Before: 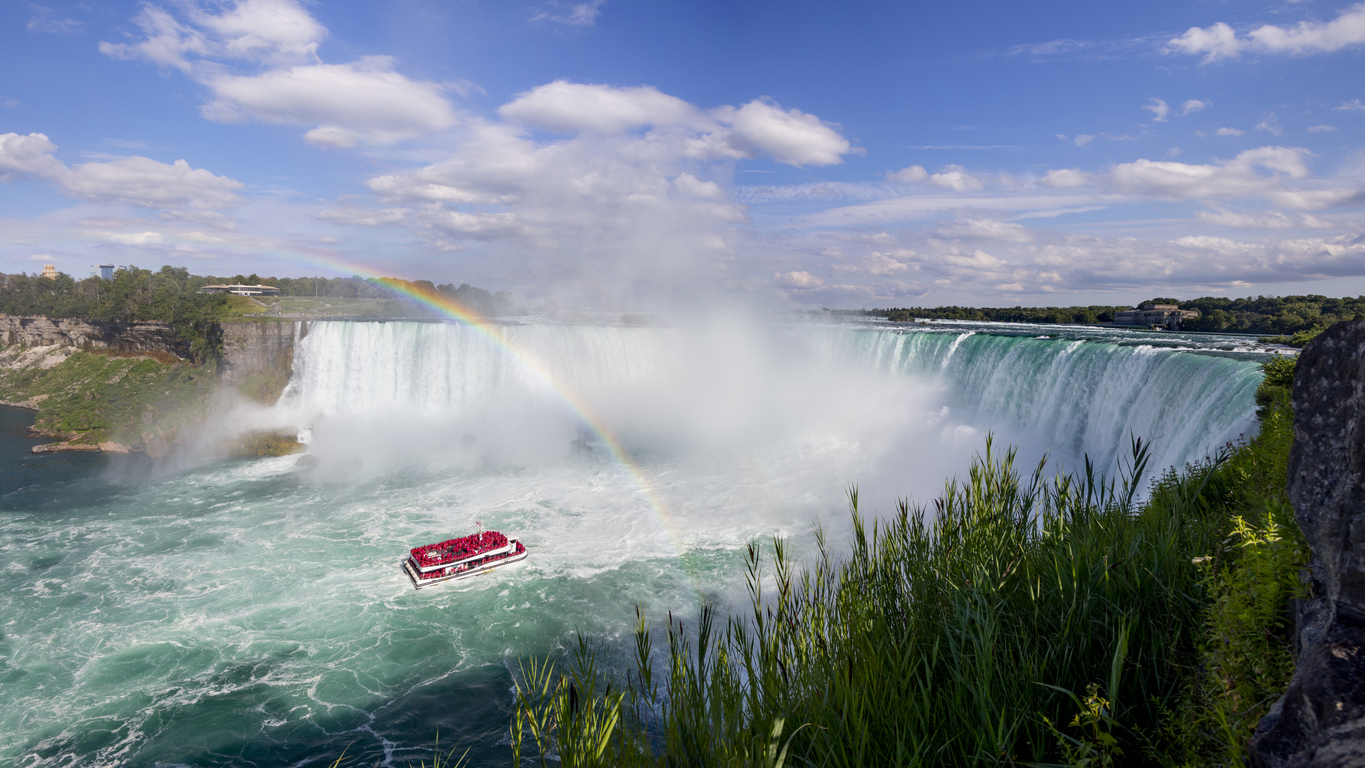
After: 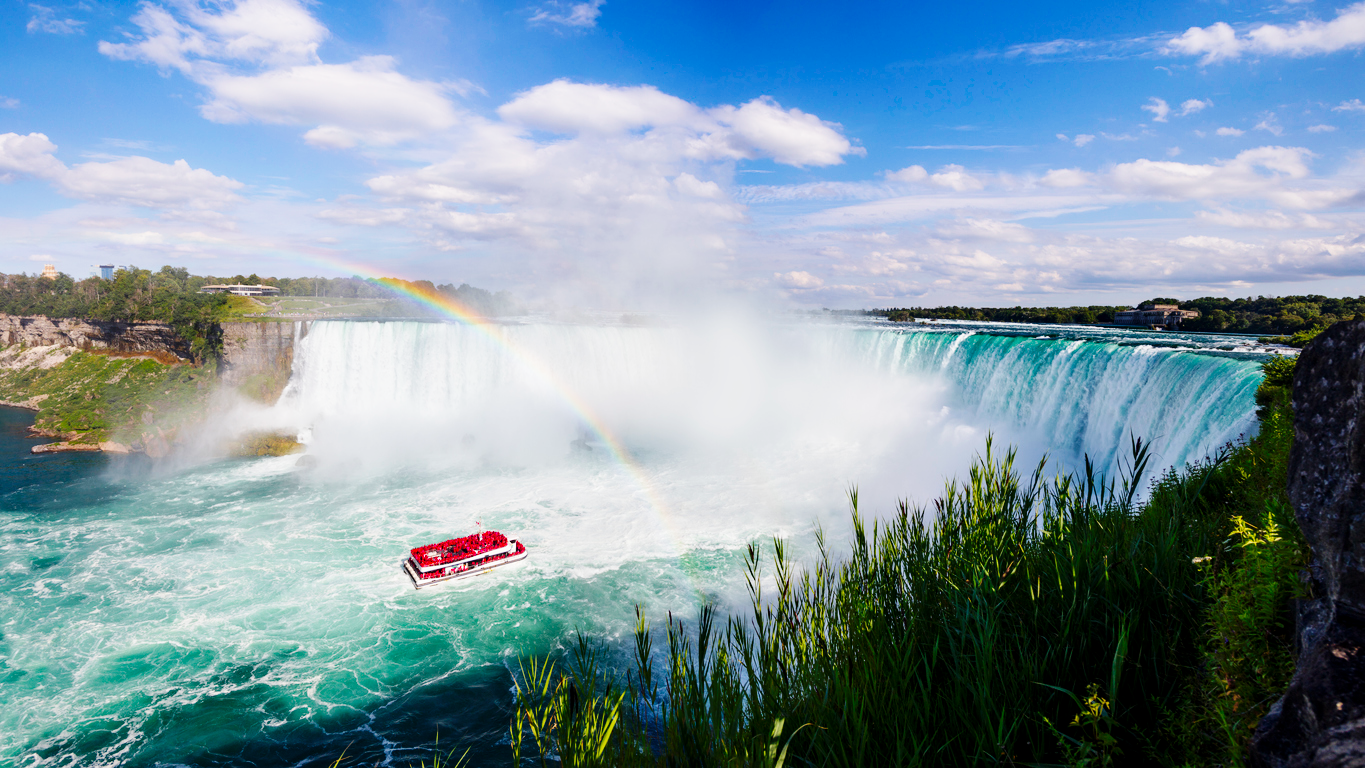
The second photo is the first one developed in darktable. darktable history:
color balance rgb: shadows fall-off 101%, linear chroma grading › mid-tones 7.63%, perceptual saturation grading › mid-tones 11.68%, mask middle-gray fulcrum 22.45%, global vibrance 10.11%, saturation formula JzAzBz (2021)
base curve: curves: ch0 [(0, 0) (0.036, 0.025) (0.121, 0.166) (0.206, 0.329) (0.605, 0.79) (1, 1)], preserve colors none
